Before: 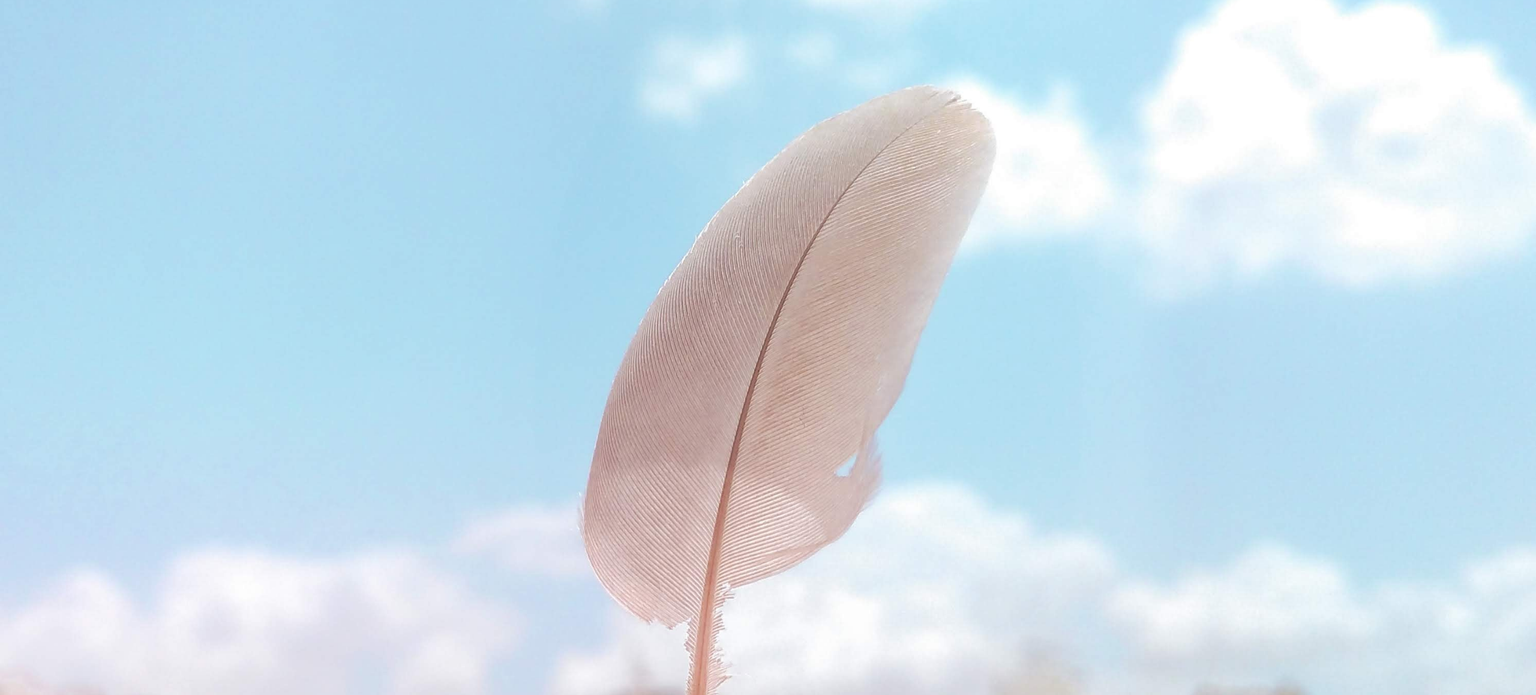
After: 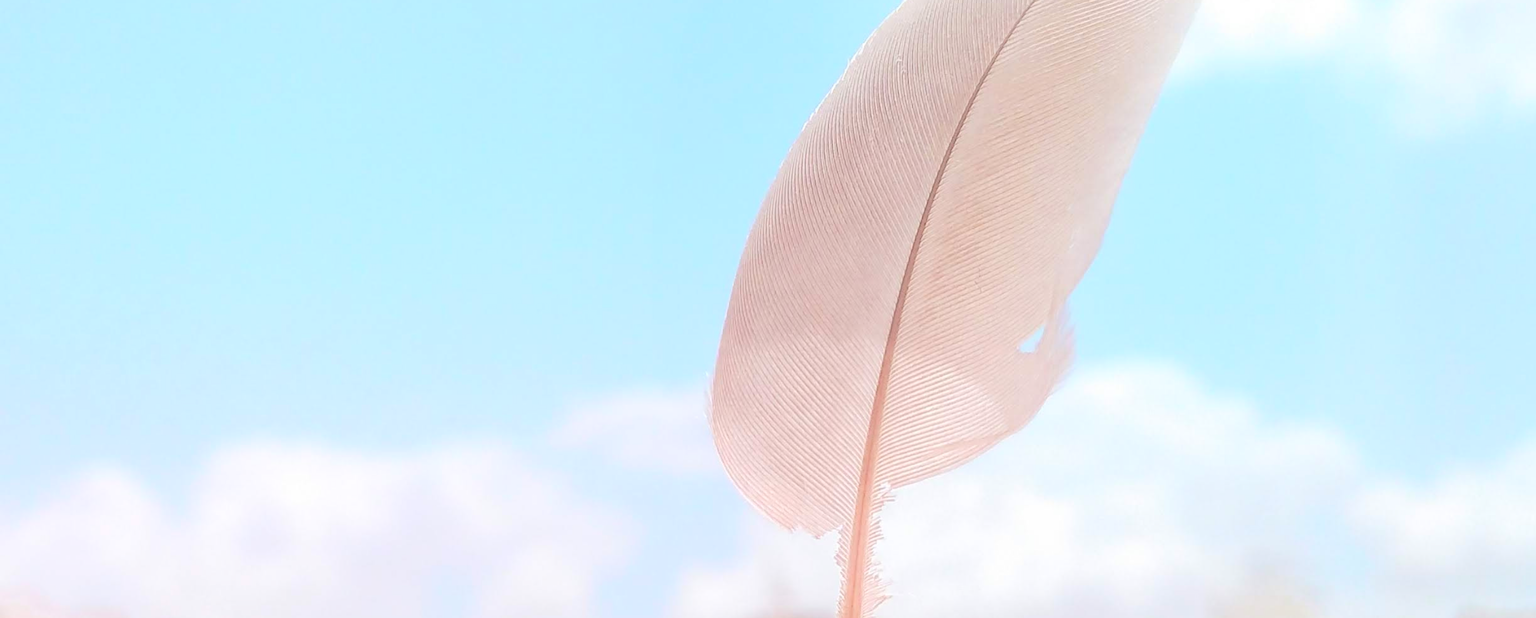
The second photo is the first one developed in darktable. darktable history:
crop: top 26.955%, right 17.944%
contrast brightness saturation: contrast 0.104, brightness 0.305, saturation 0.149
color zones: curves: ch1 [(0, 0.469) (0.001, 0.469) (0.12, 0.446) (0.248, 0.469) (0.5, 0.5) (0.748, 0.5) (0.999, 0.469) (1, 0.469)]
